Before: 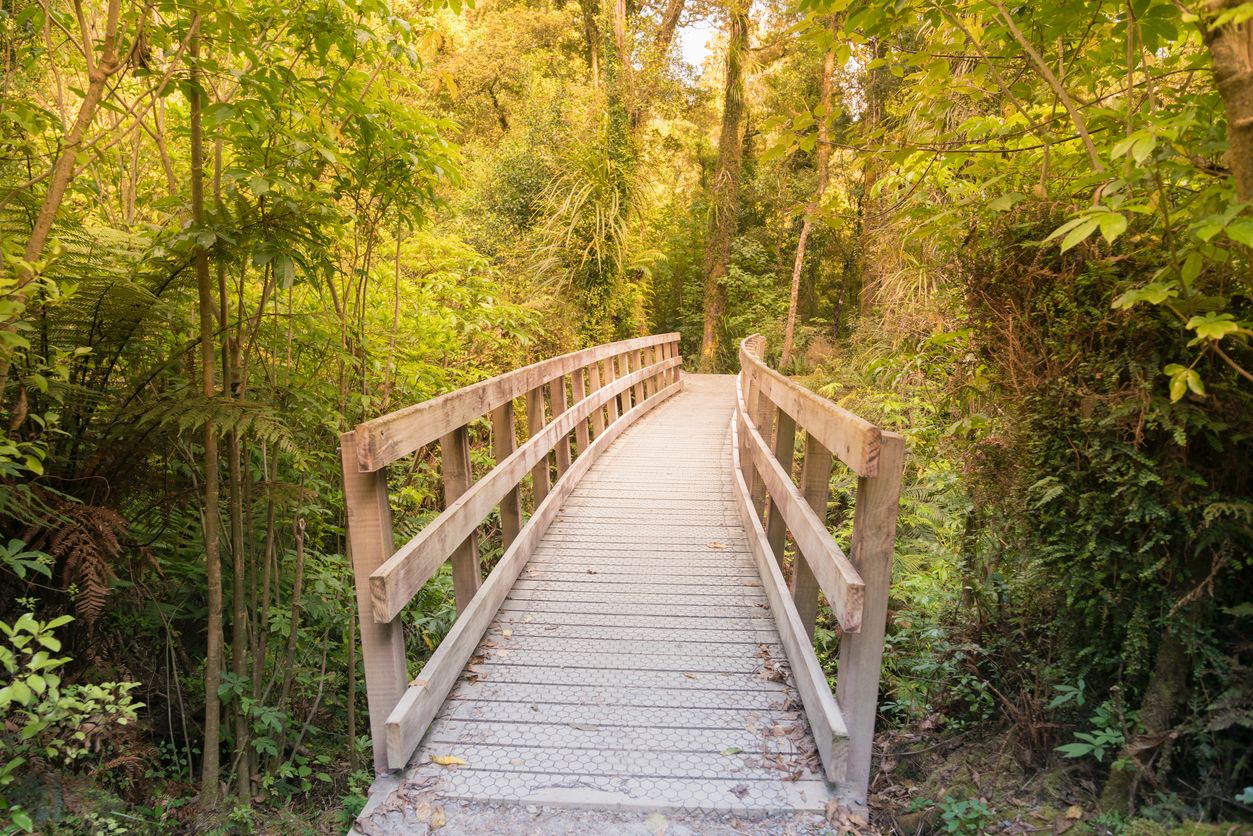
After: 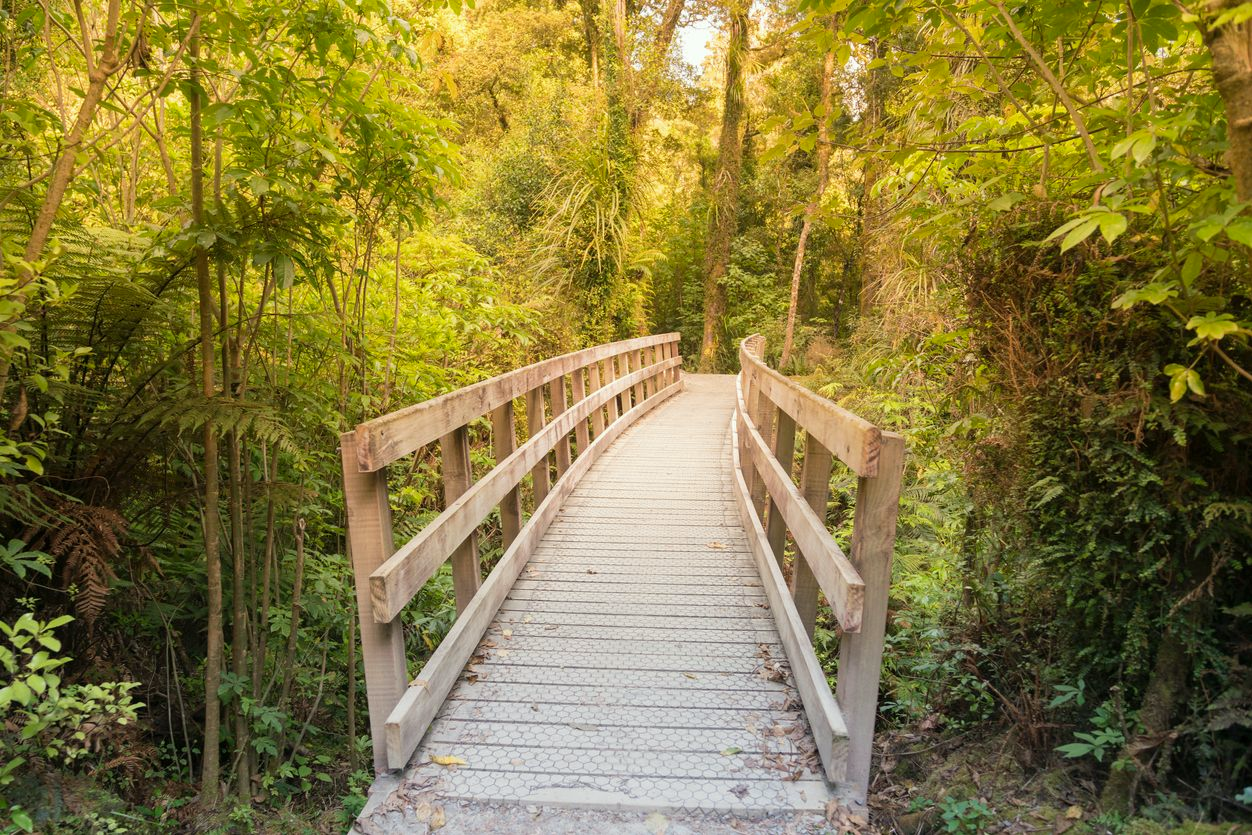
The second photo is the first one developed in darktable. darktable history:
color correction: highlights a* -2.68, highlights b* 2.57
